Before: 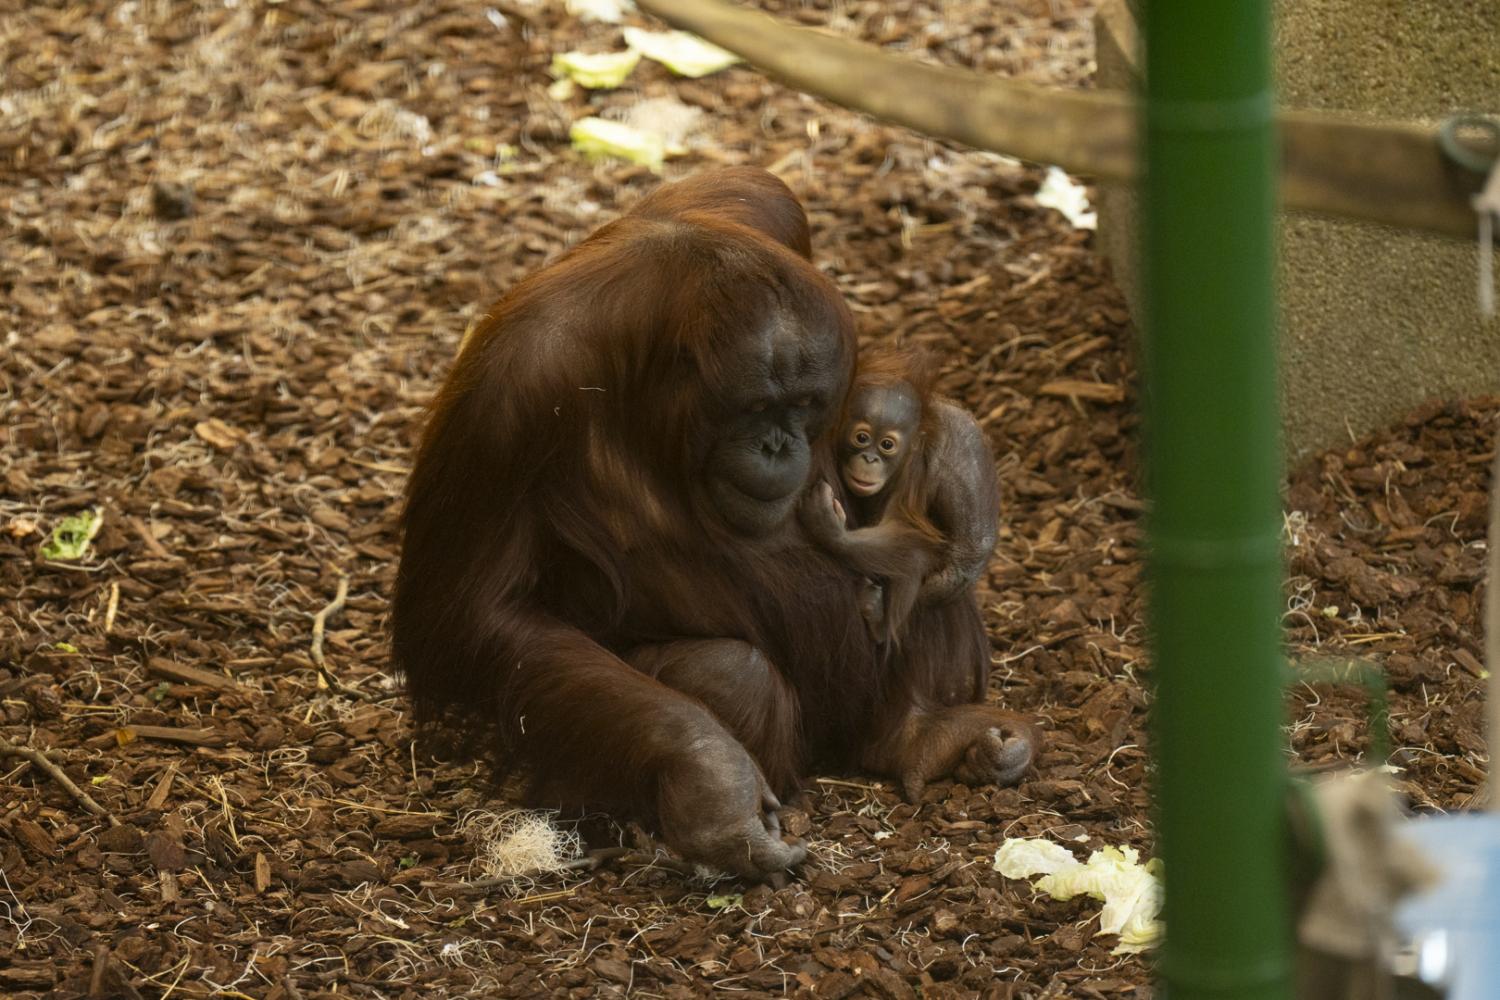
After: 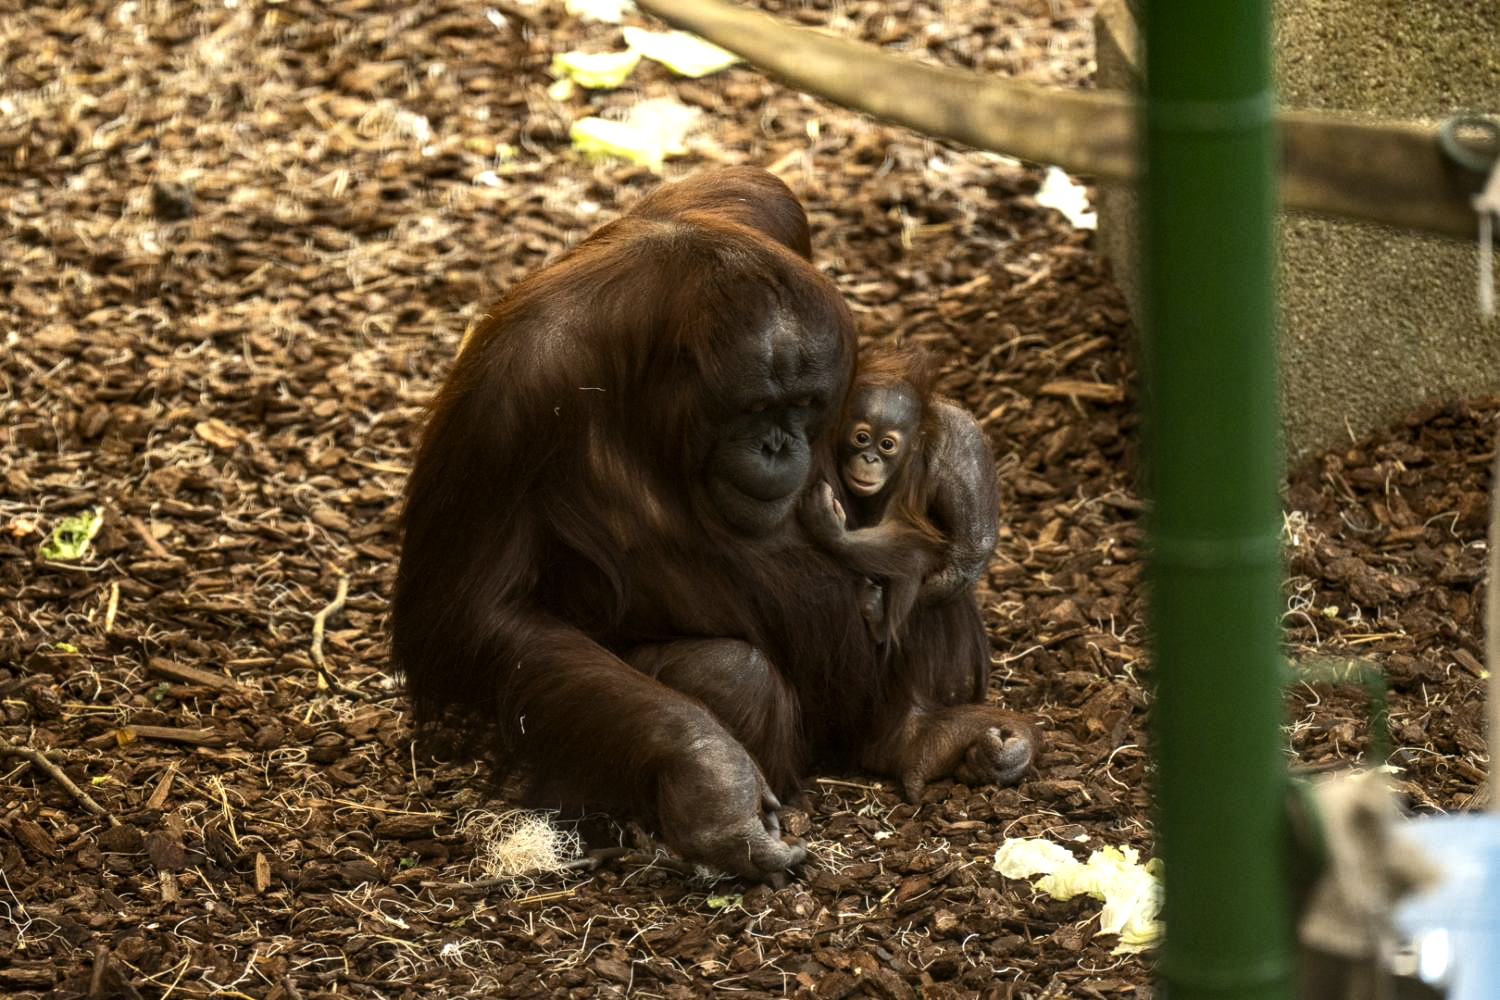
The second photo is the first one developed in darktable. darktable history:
local contrast: on, module defaults
tone equalizer: -8 EV -0.724 EV, -7 EV -0.684 EV, -6 EV -0.581 EV, -5 EV -0.407 EV, -3 EV 0.397 EV, -2 EV 0.6 EV, -1 EV 0.678 EV, +0 EV 0.73 EV, edges refinement/feathering 500, mask exposure compensation -1.57 EV, preserve details no
